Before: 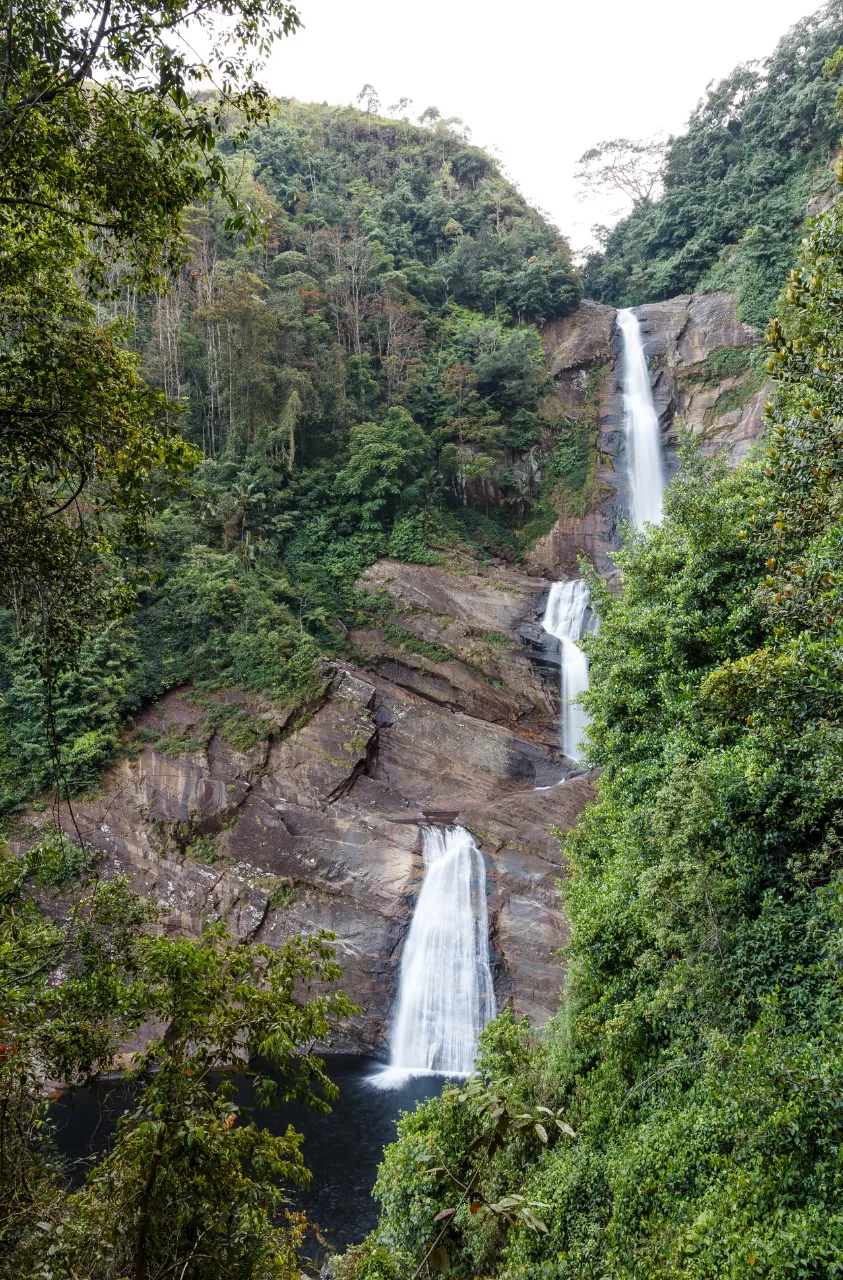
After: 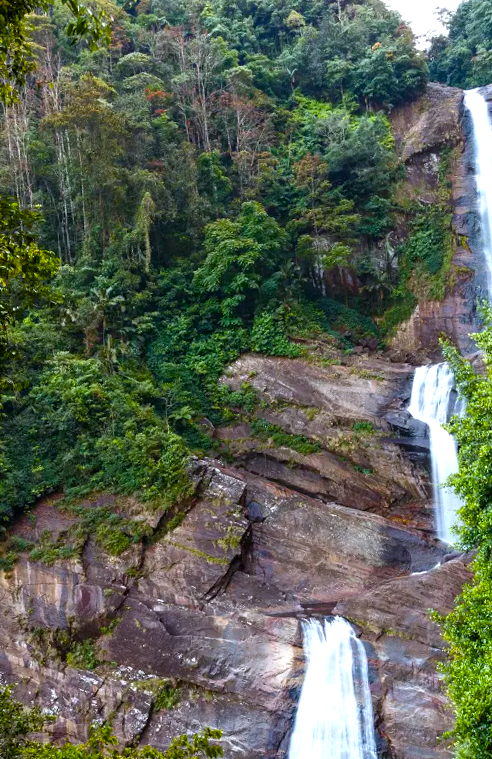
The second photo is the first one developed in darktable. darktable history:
crop: left 16.202%, top 11.208%, right 26.045%, bottom 20.557%
color balance: on, module defaults
white balance: red 0.976, blue 1.04
rotate and perspective: rotation -3.52°, crop left 0.036, crop right 0.964, crop top 0.081, crop bottom 0.919
color balance rgb: linear chroma grading › global chroma 9%, perceptual saturation grading › global saturation 36%, perceptual saturation grading › shadows 35%, perceptual brilliance grading › global brilliance 15%, perceptual brilliance grading › shadows -35%, global vibrance 15%
